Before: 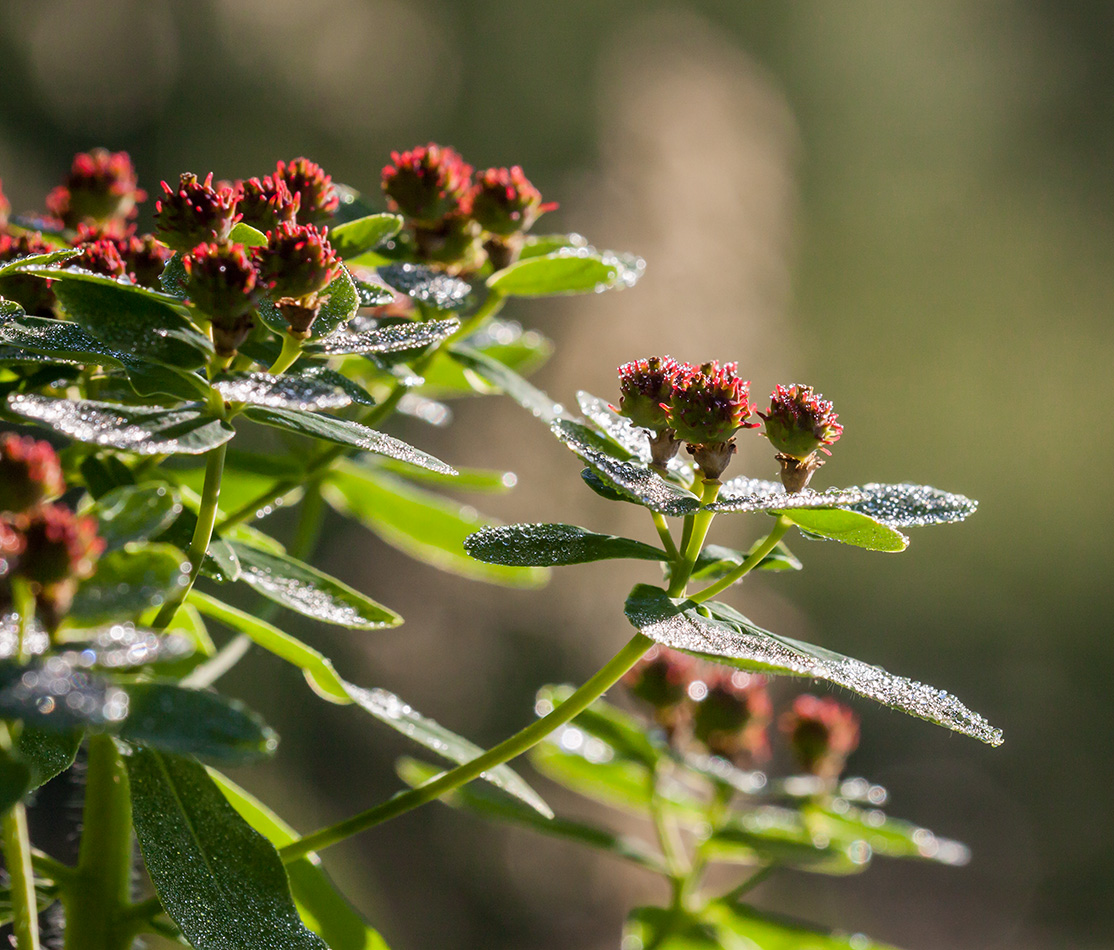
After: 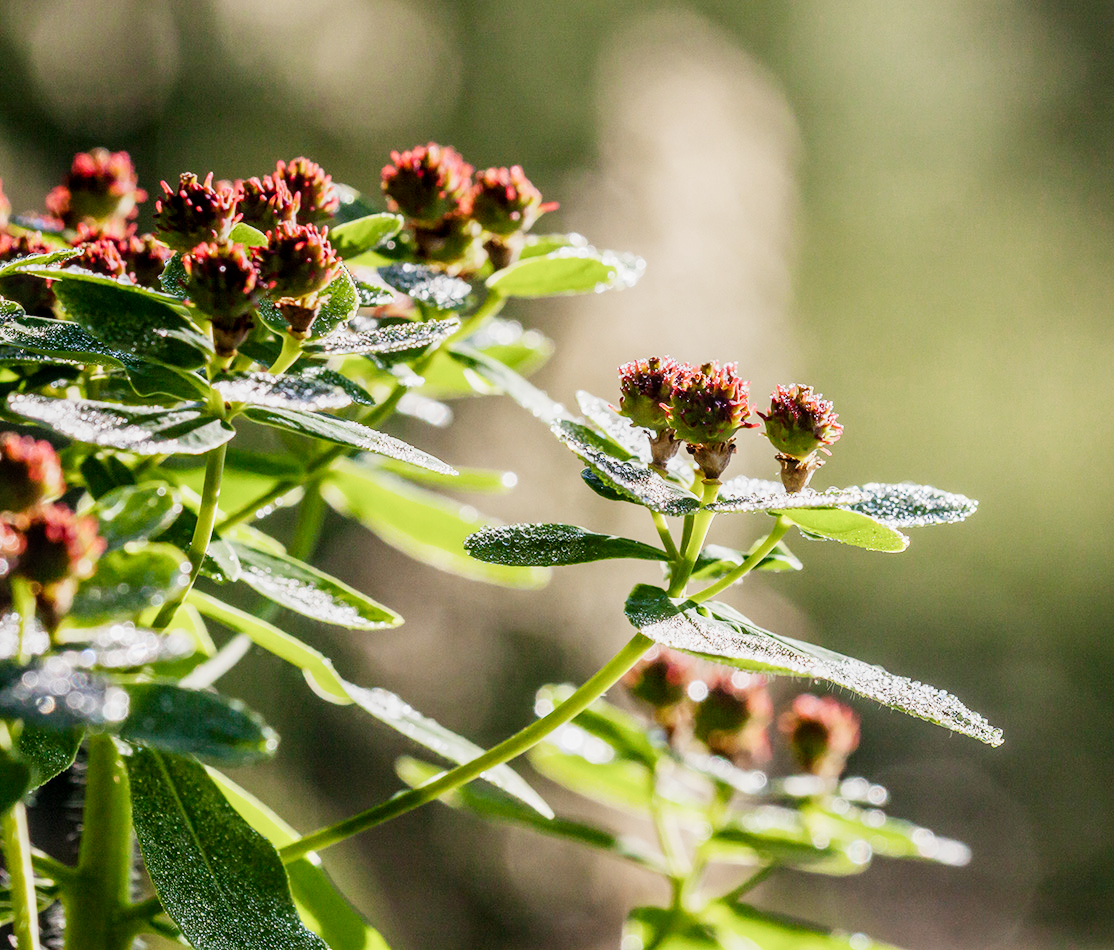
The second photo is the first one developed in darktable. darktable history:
sigmoid: skew -0.2, preserve hue 0%, red attenuation 0.1, red rotation 0.035, green attenuation 0.1, green rotation -0.017, blue attenuation 0.15, blue rotation -0.052, base primaries Rec2020
local contrast: on, module defaults
exposure: black level correction 0.001, exposure 1.129 EV, compensate exposure bias true, compensate highlight preservation false
